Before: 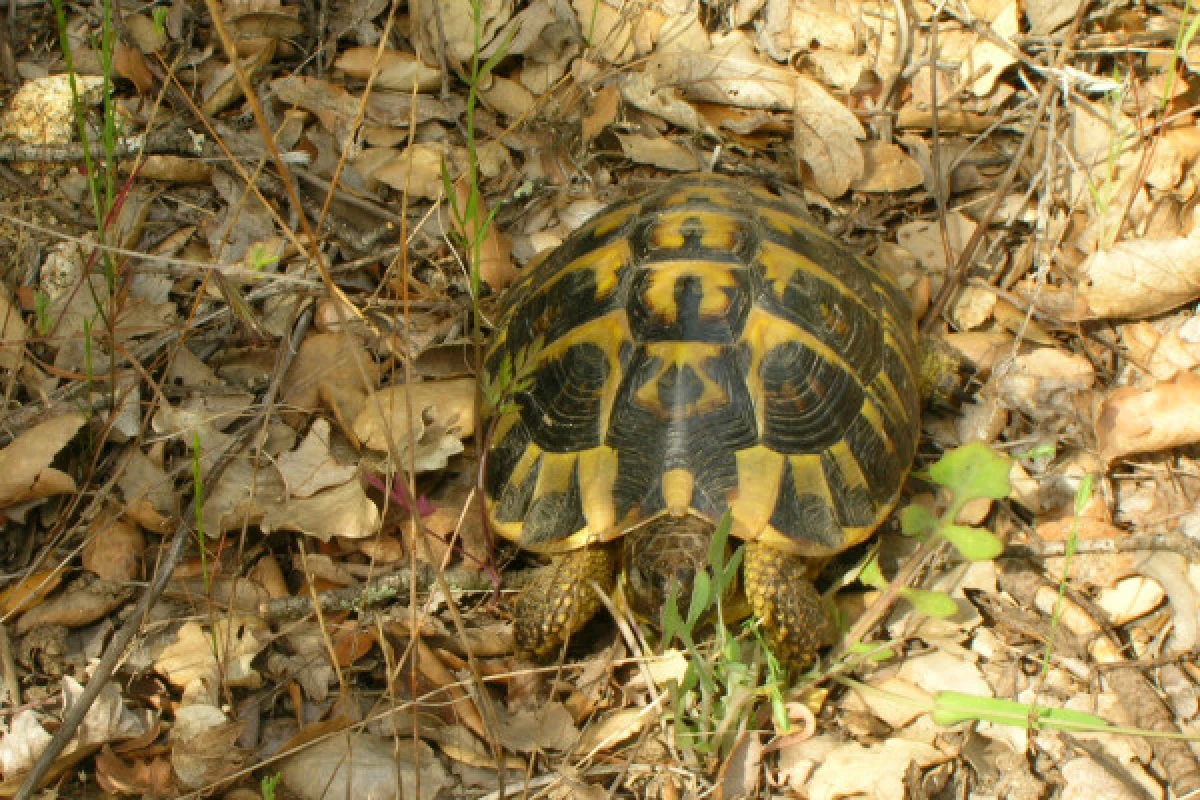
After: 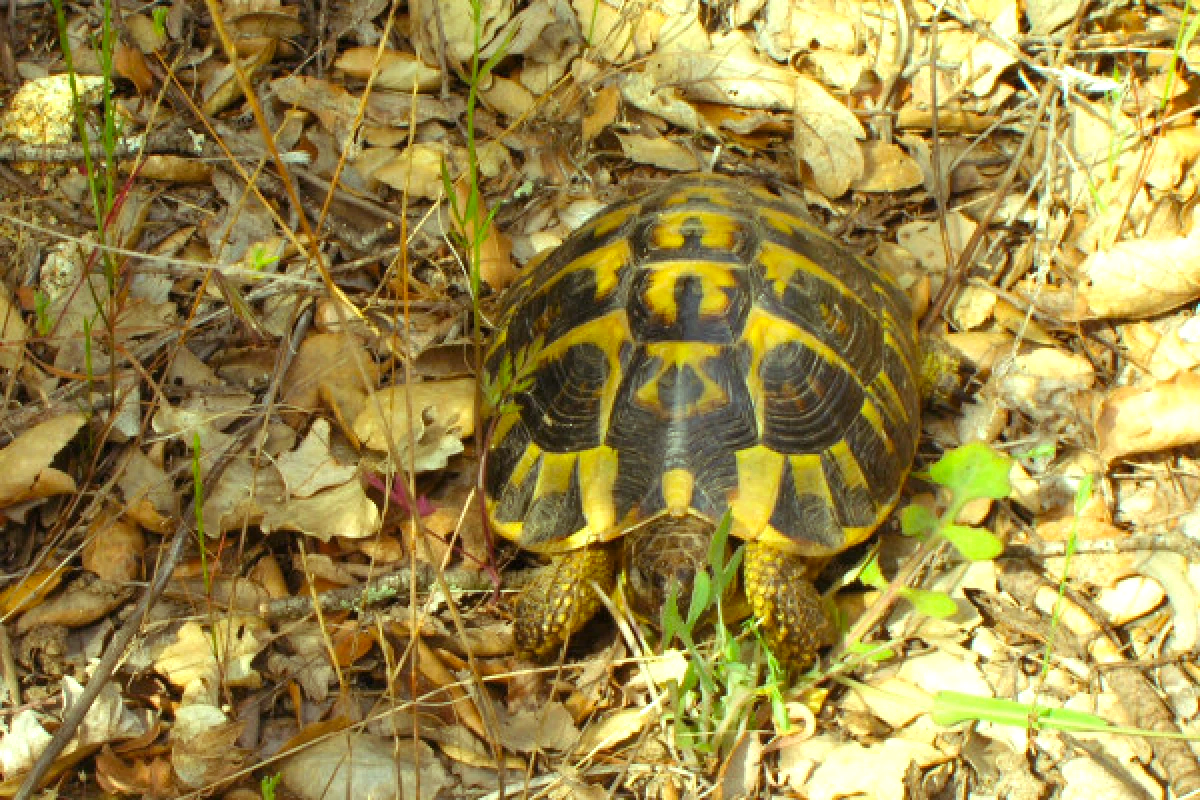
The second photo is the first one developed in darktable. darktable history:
exposure: exposure 0.207 EV, compensate highlight preservation false
color balance rgb: shadows lift › luminance 0.49%, shadows lift › chroma 6.83%, shadows lift › hue 300.29°, power › hue 208.98°, highlights gain › luminance 20.24%, highlights gain › chroma 2.73%, highlights gain › hue 173.85°, perceptual saturation grading › global saturation 18.05%
